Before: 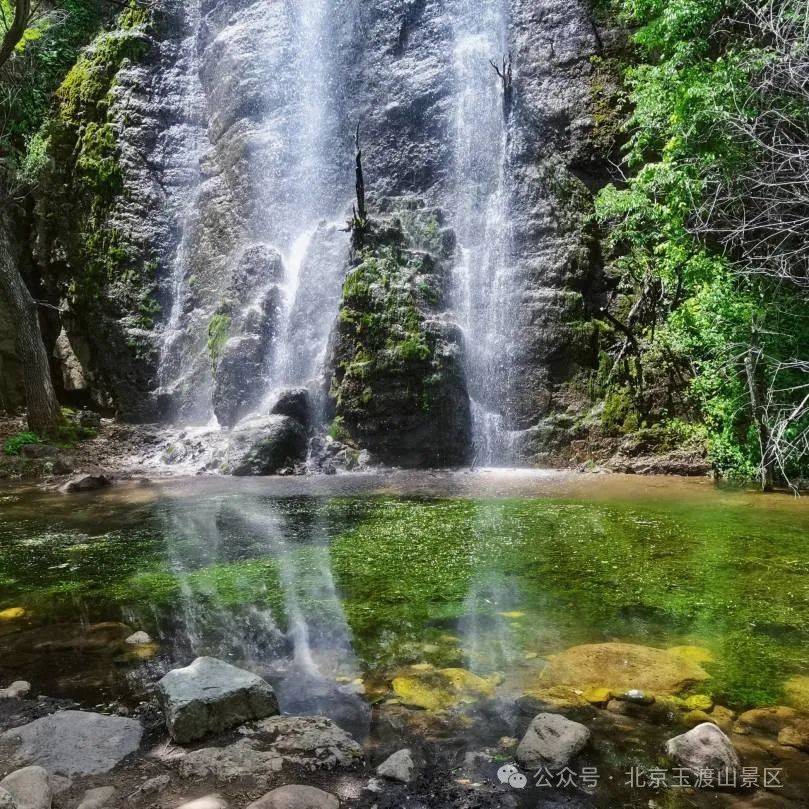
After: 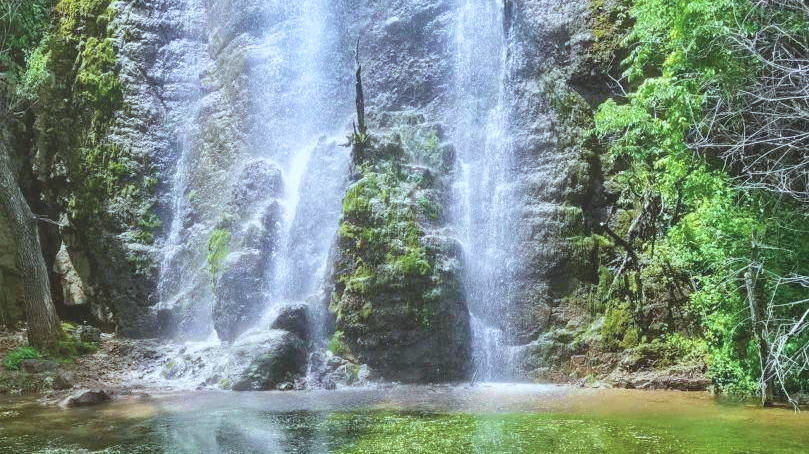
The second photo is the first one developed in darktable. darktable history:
bloom: size 40%
contrast brightness saturation: brightness 0.13
white balance: red 0.925, blue 1.046
velvia: on, module defaults
crop and rotate: top 10.605%, bottom 33.274%
